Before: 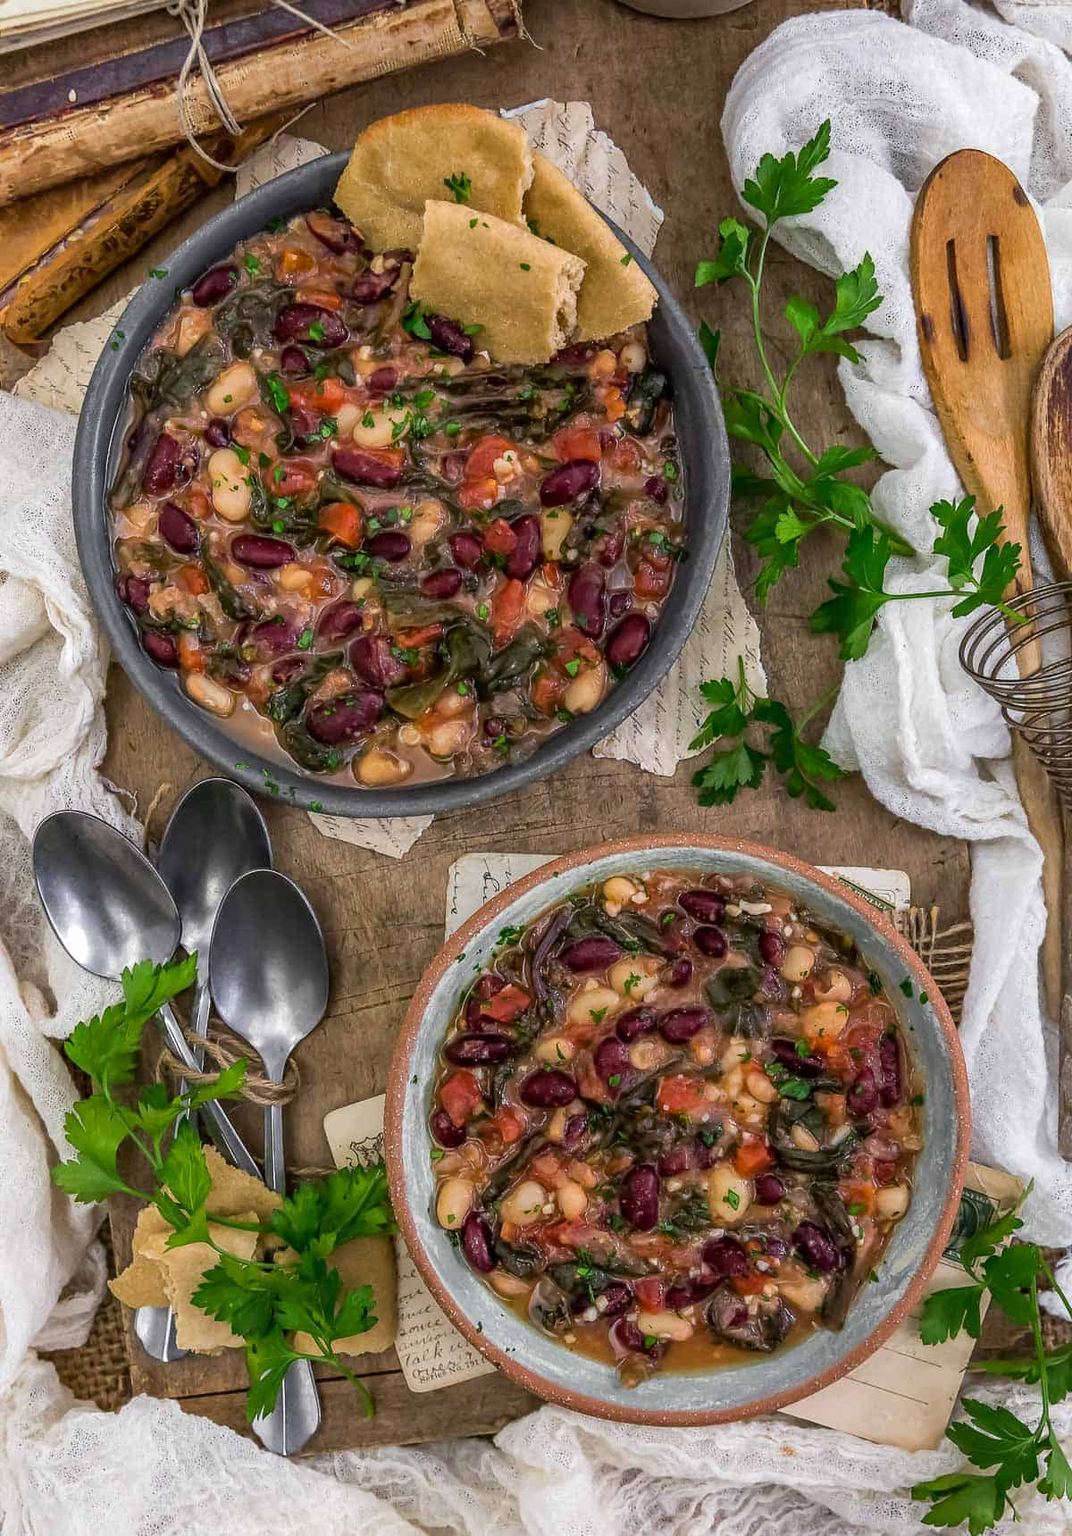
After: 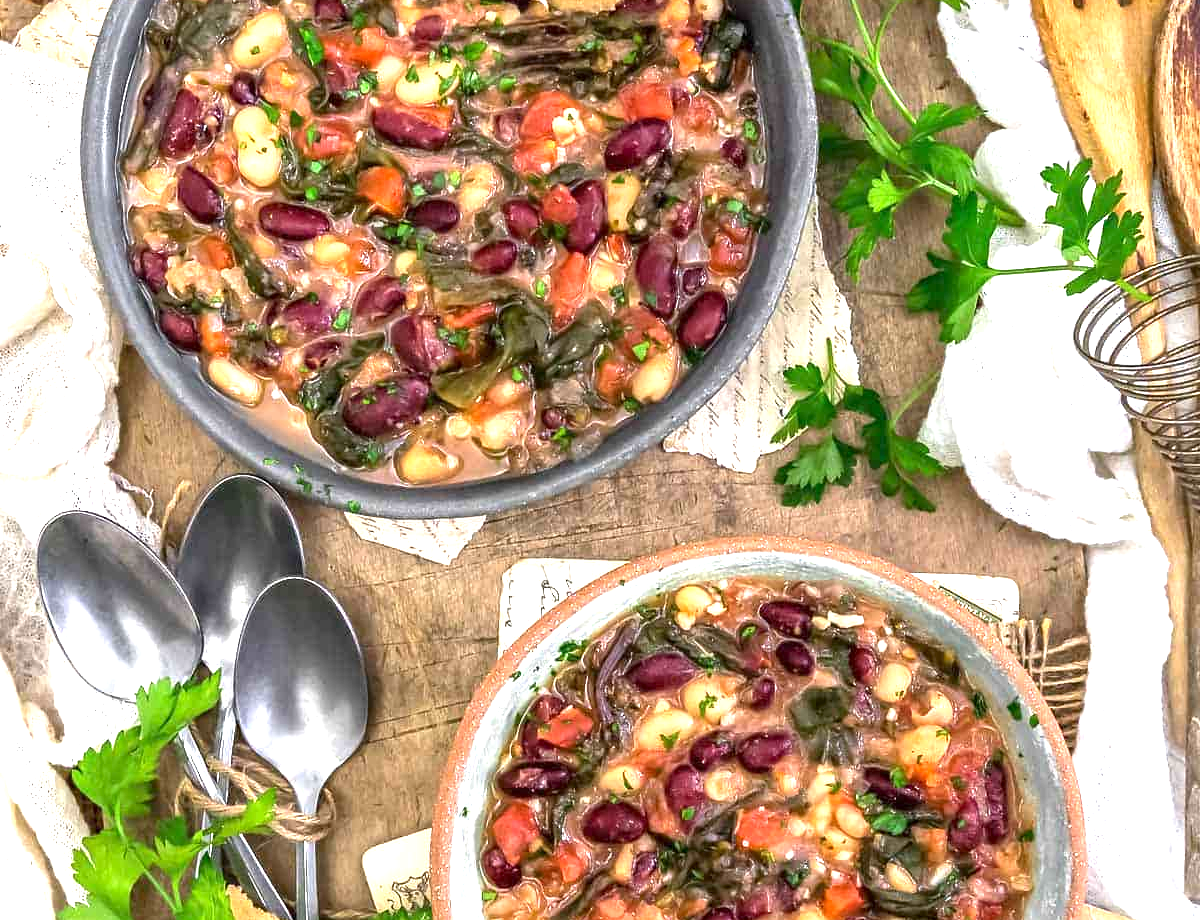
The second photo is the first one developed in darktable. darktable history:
crop and rotate: top 23.043%, bottom 23.437%
tone equalizer: on, module defaults
exposure: exposure 1.5 EV, compensate highlight preservation false
